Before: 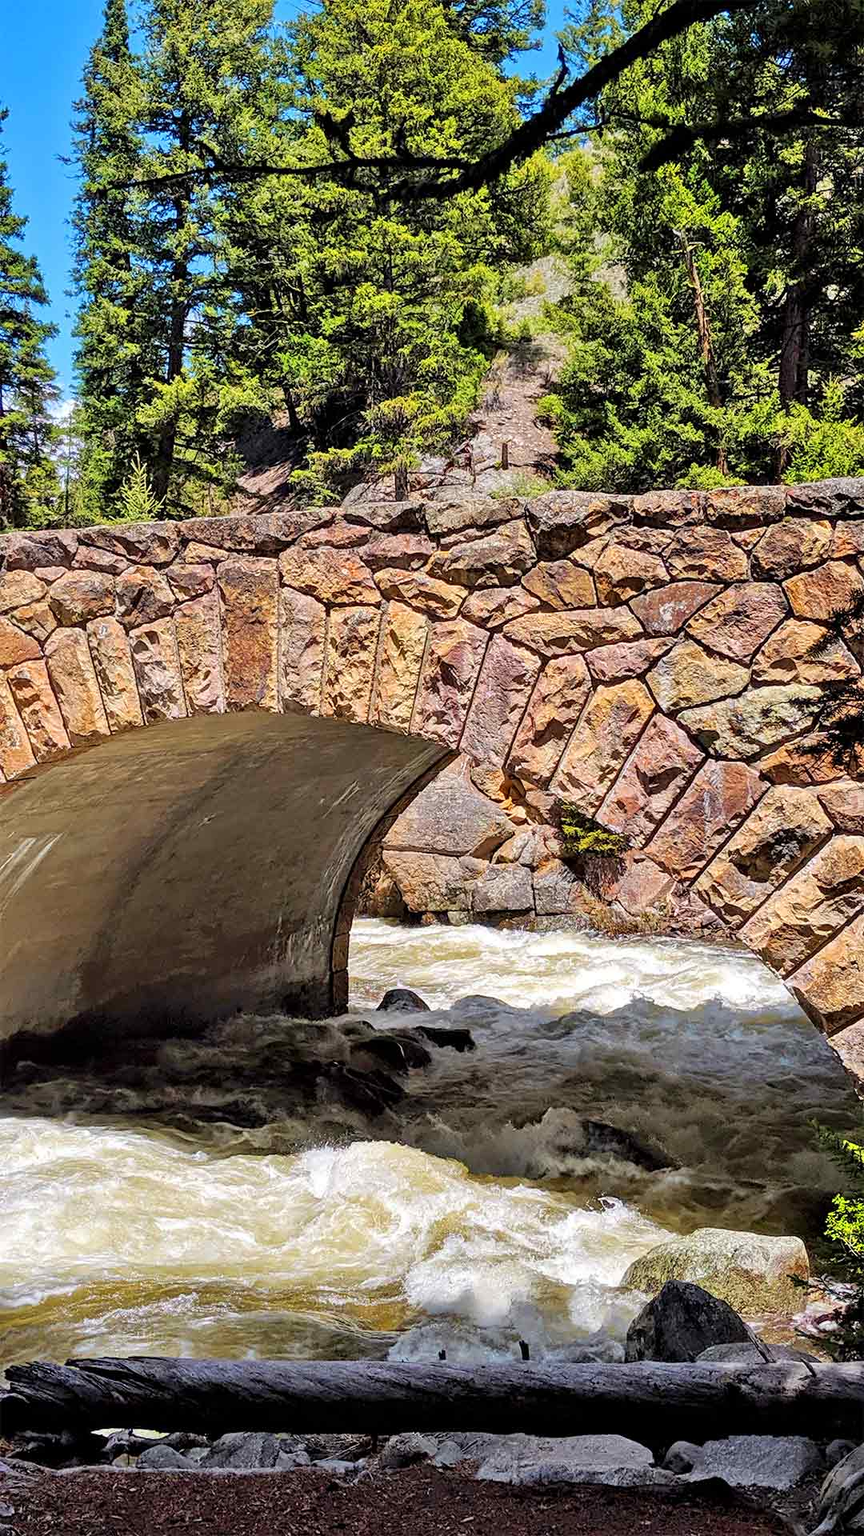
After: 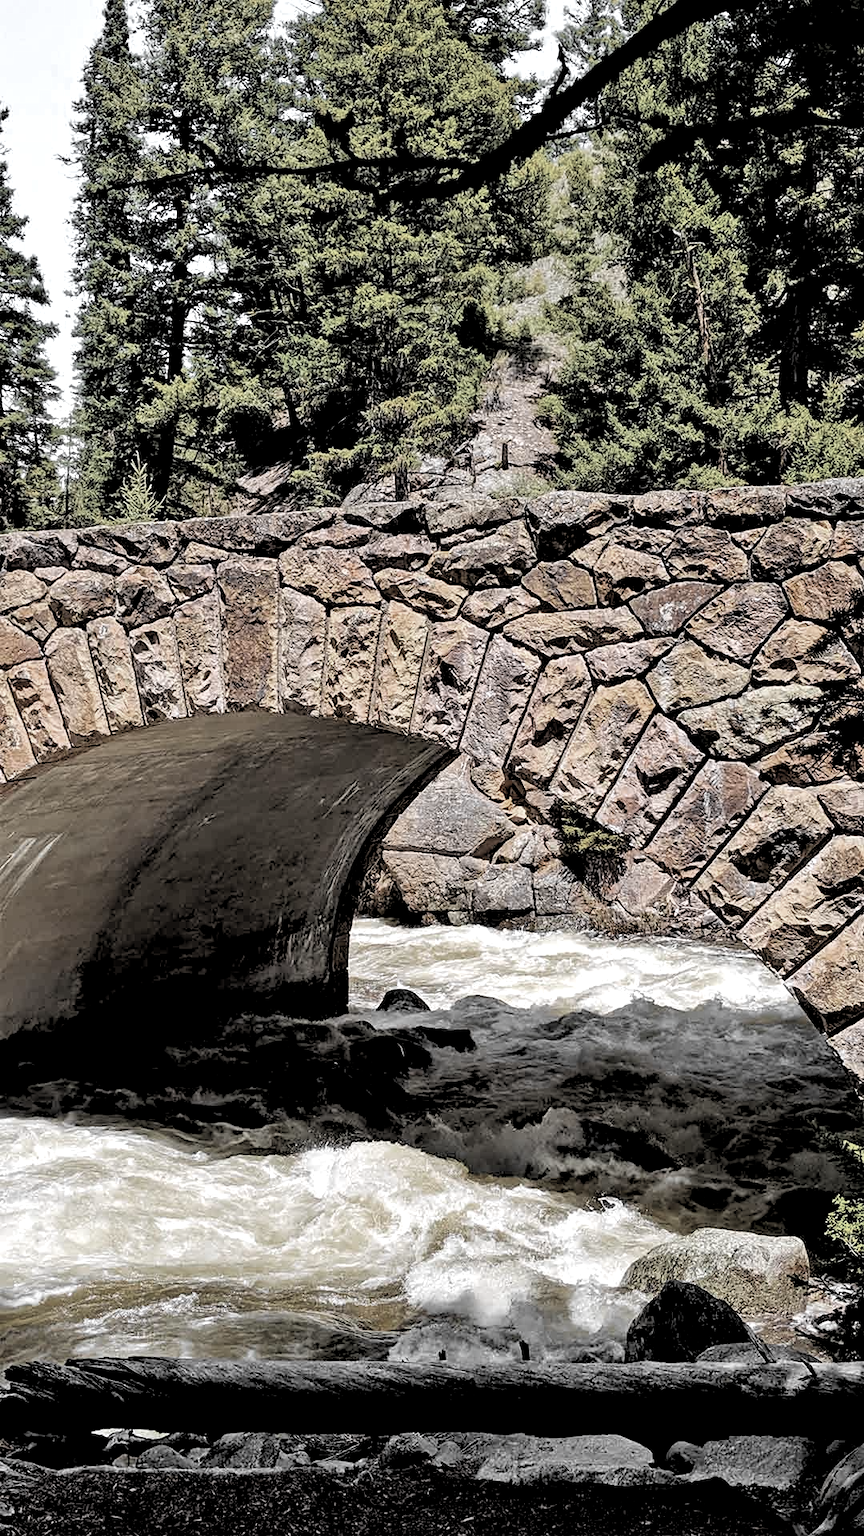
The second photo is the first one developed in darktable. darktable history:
color zones: curves: ch0 [(0, 0.613) (0.01, 0.613) (0.245, 0.448) (0.498, 0.529) (0.642, 0.665) (0.879, 0.777) (0.99, 0.613)]; ch1 [(0, 0.035) (0.121, 0.189) (0.259, 0.197) (0.415, 0.061) (0.589, 0.022) (0.732, 0.022) (0.857, 0.026) (0.991, 0.053)]
rgb levels: levels [[0.034, 0.472, 0.904], [0, 0.5, 1], [0, 0.5, 1]]
